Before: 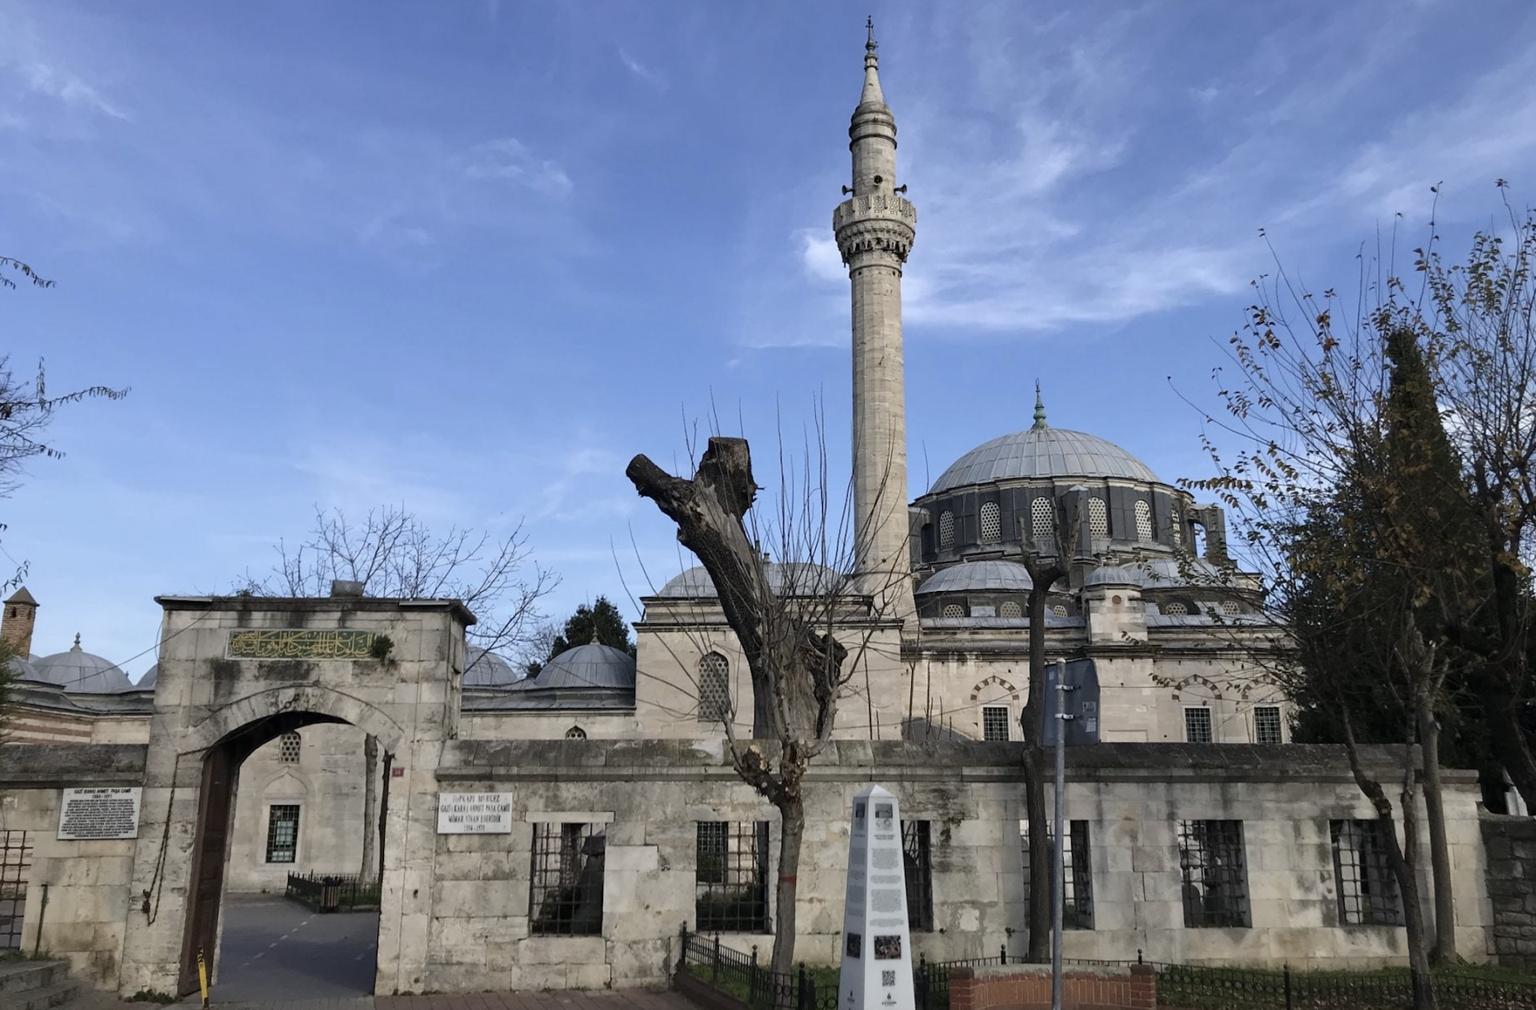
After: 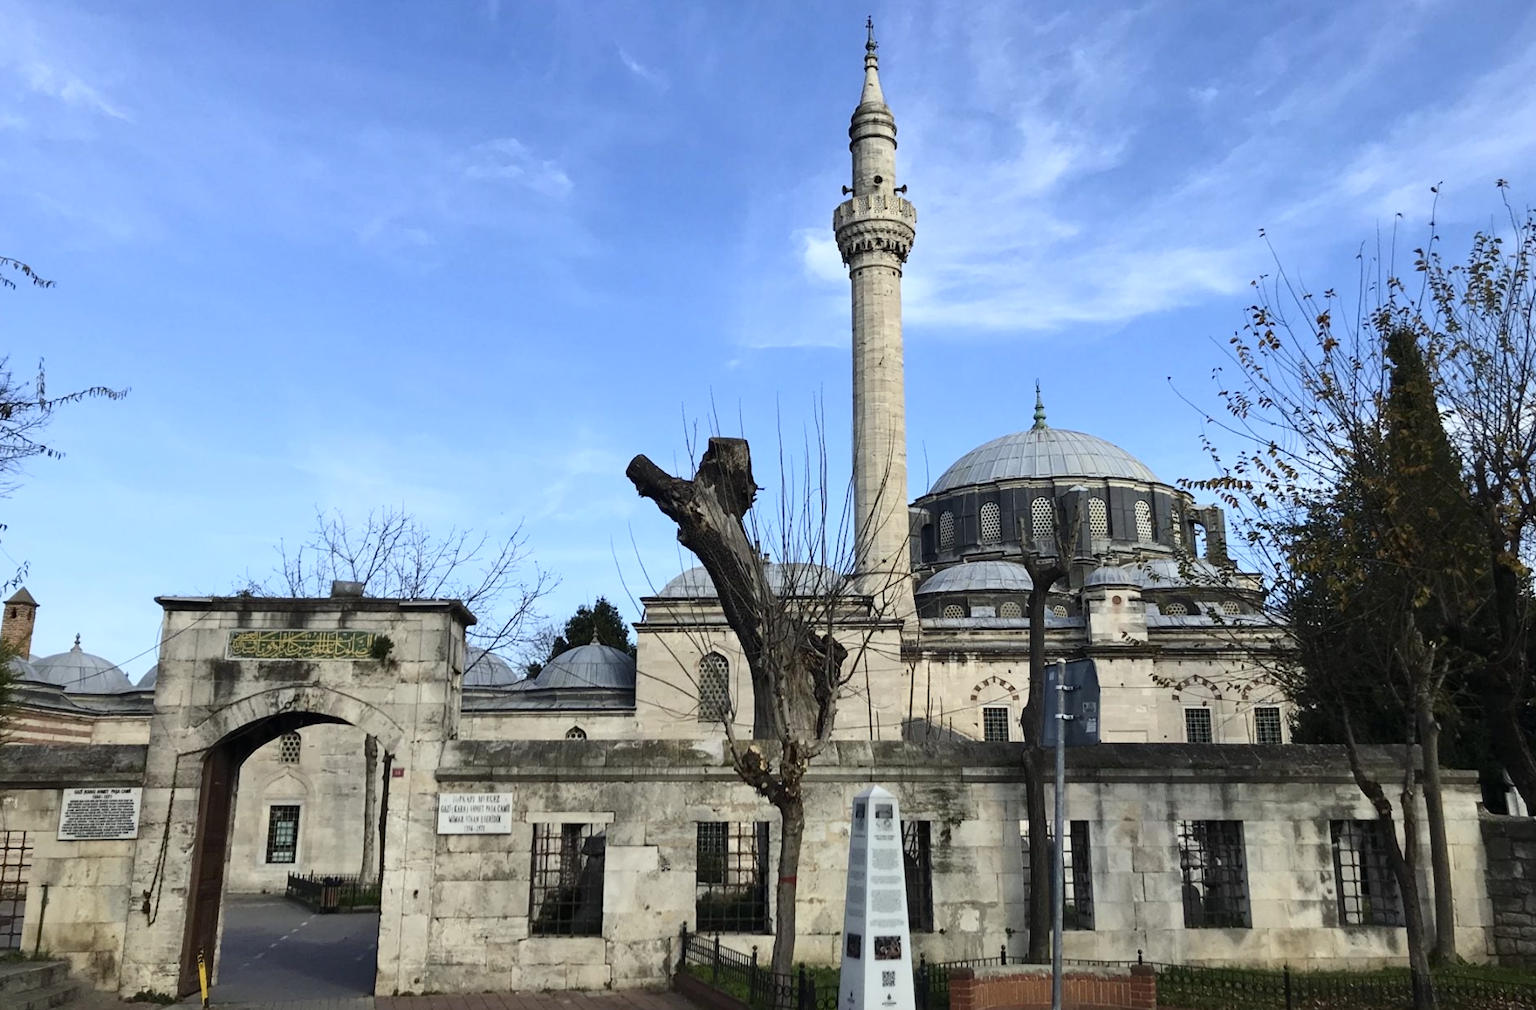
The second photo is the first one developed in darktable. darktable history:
color correction: highlights a* -2.6, highlights b* 2.29
contrast brightness saturation: contrast 0.225, brightness 0.102, saturation 0.29
